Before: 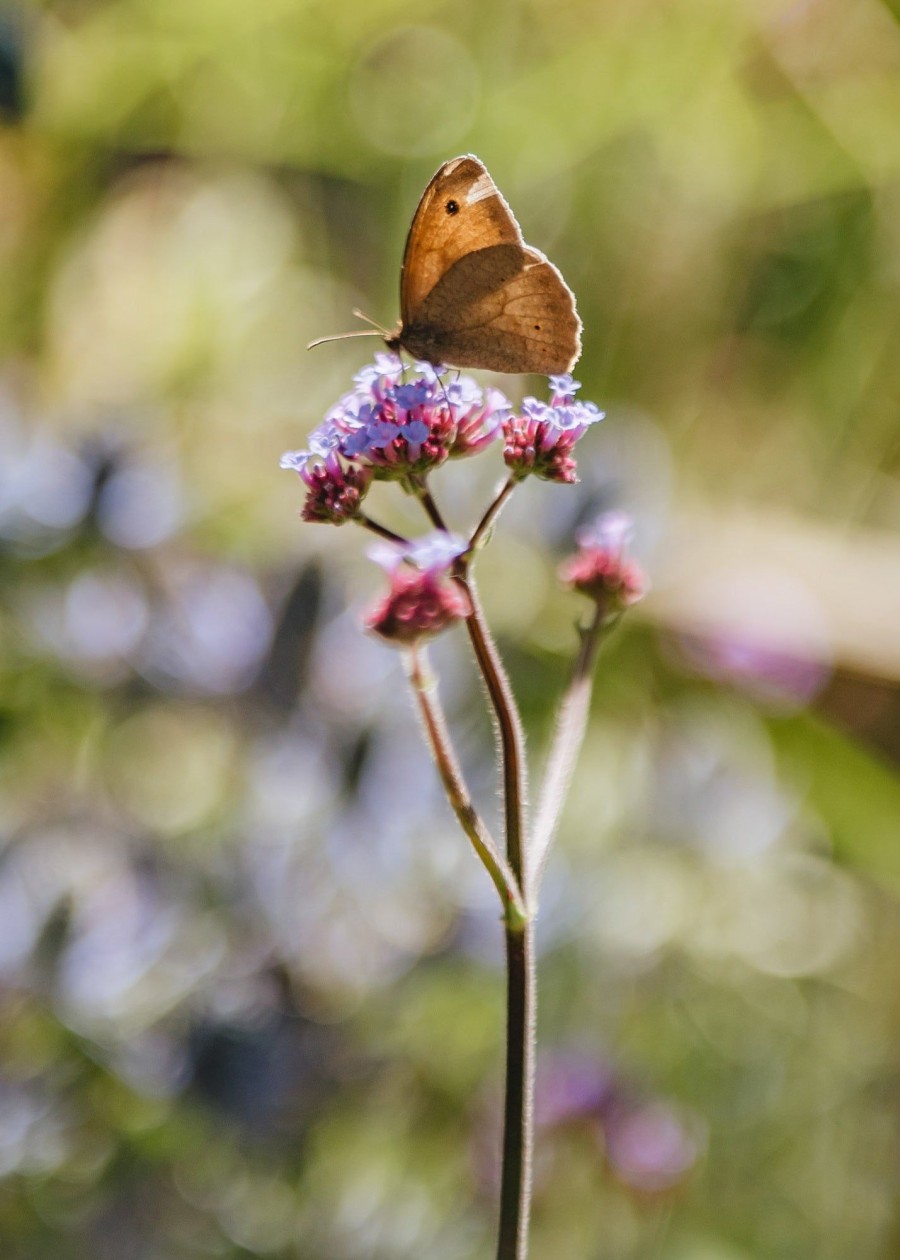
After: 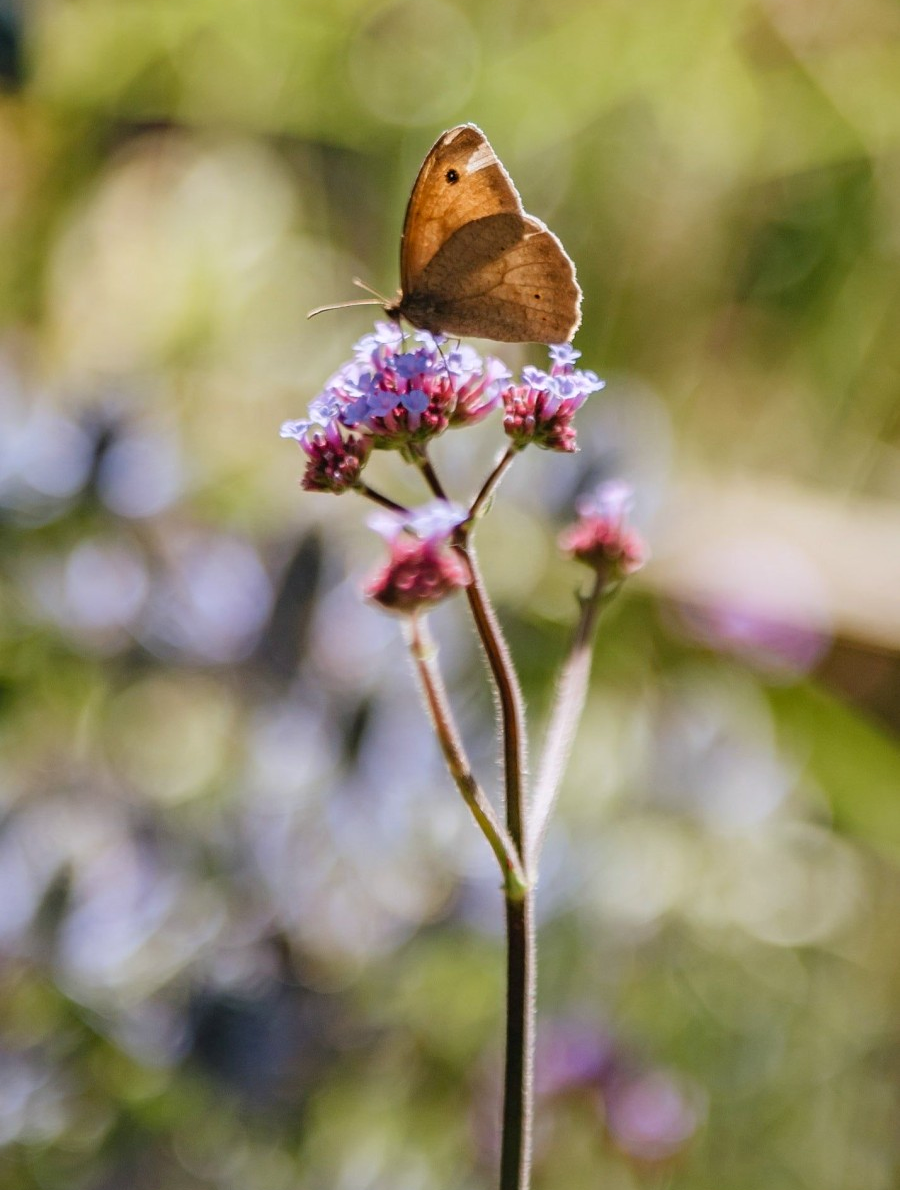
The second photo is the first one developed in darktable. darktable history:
white balance: red 1.004, blue 1.024
crop and rotate: top 2.479%, bottom 3.018%
color balance: mode lift, gamma, gain (sRGB), lift [0.97, 1, 1, 1], gamma [1.03, 1, 1, 1]
